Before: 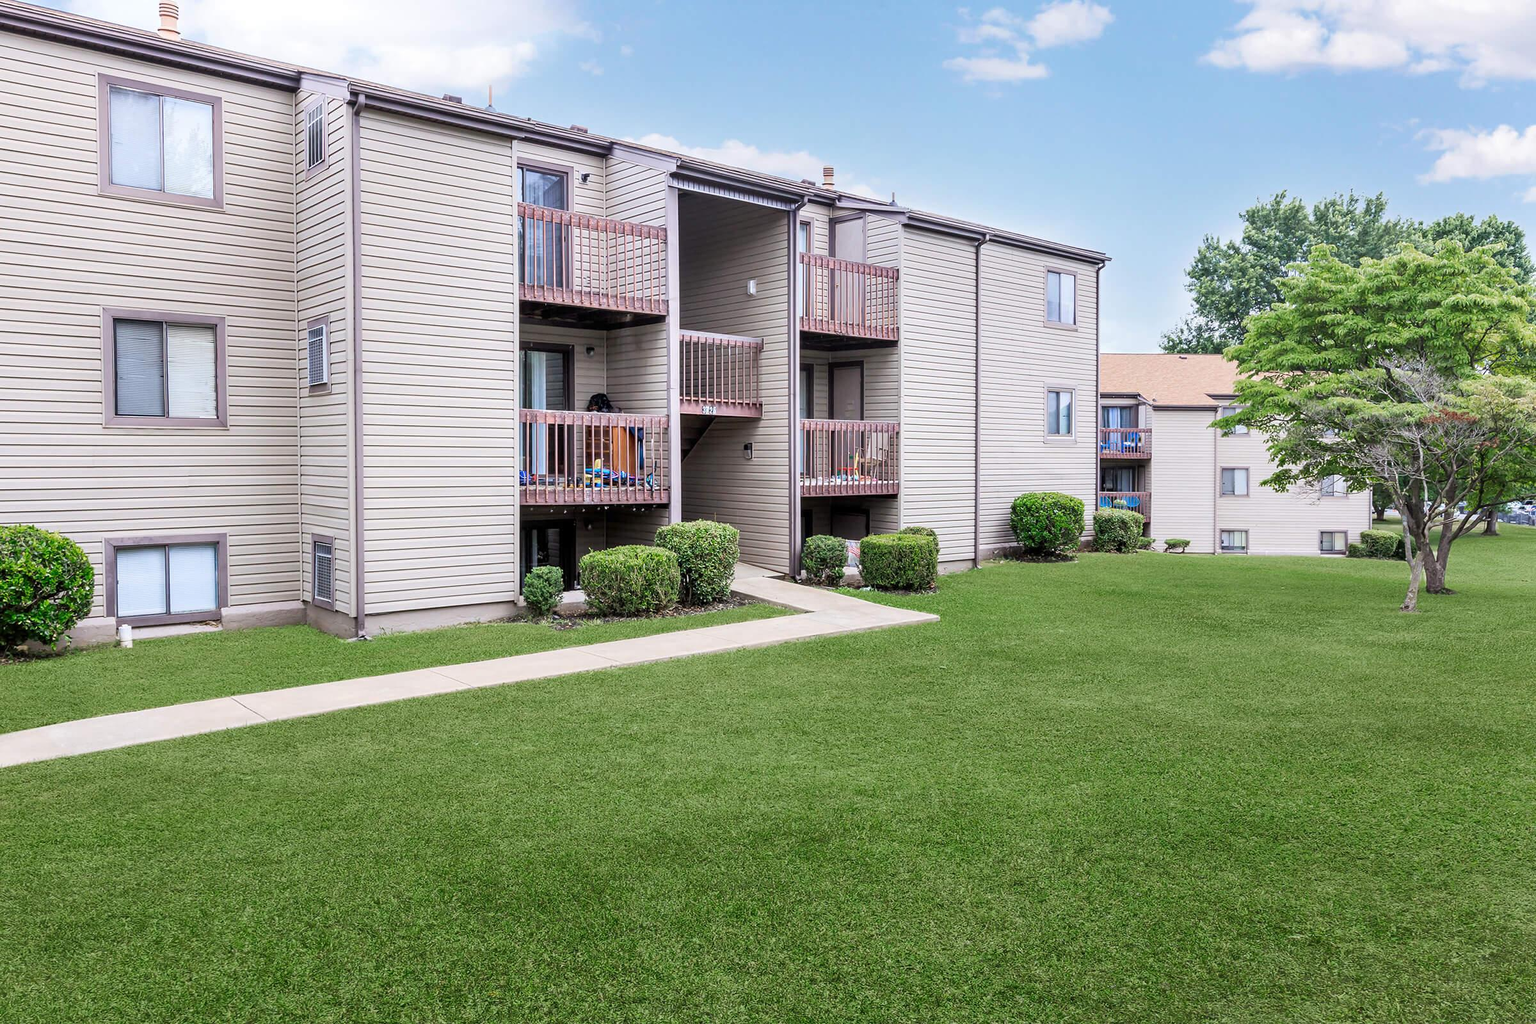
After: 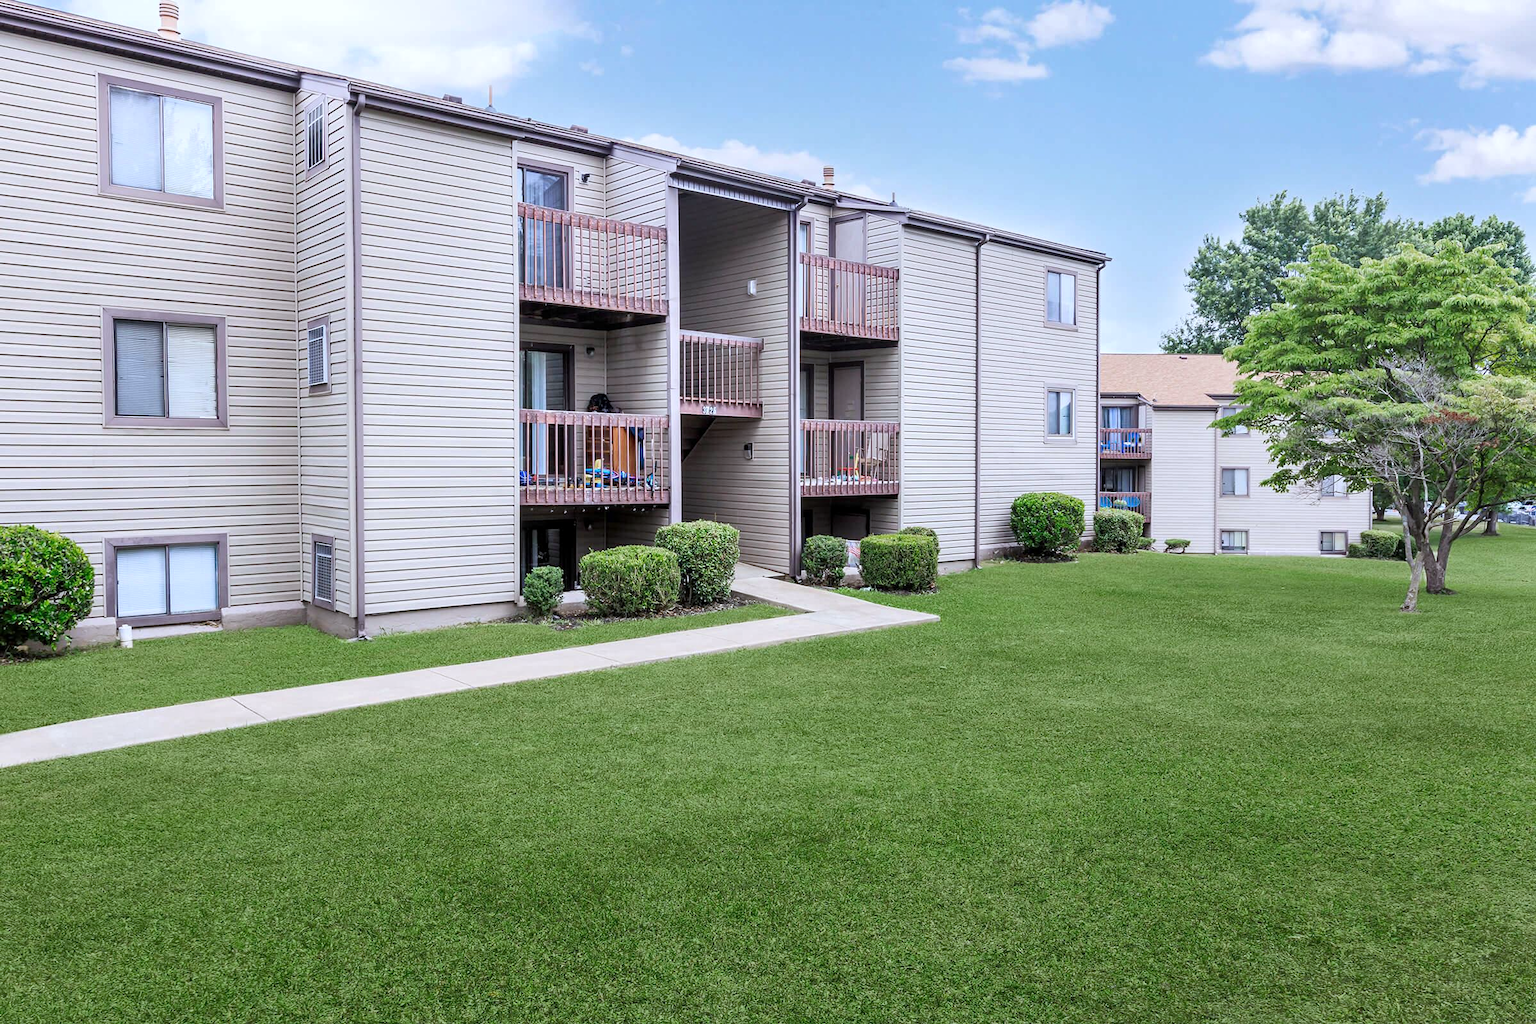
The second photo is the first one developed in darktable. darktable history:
white balance: red 0.967, blue 1.049
local contrast: mode bilateral grid, contrast 10, coarseness 25, detail 115%, midtone range 0.2
color balance: on, module defaults
